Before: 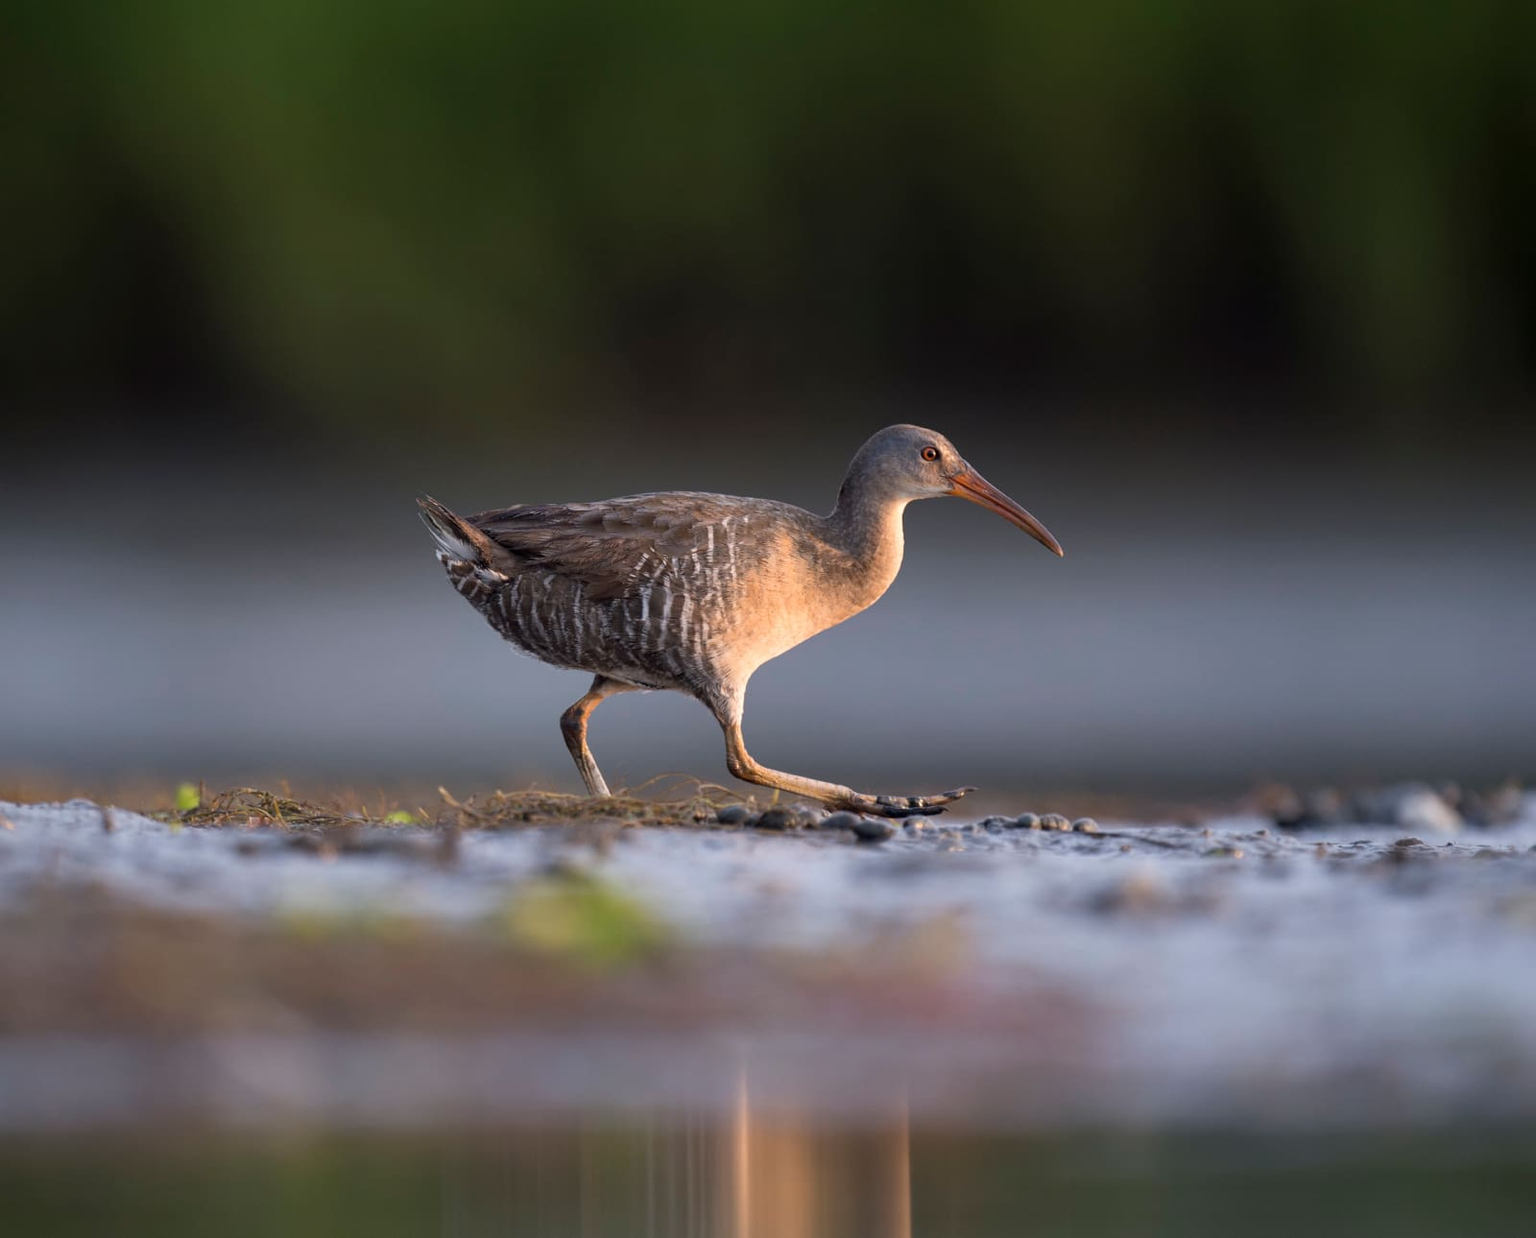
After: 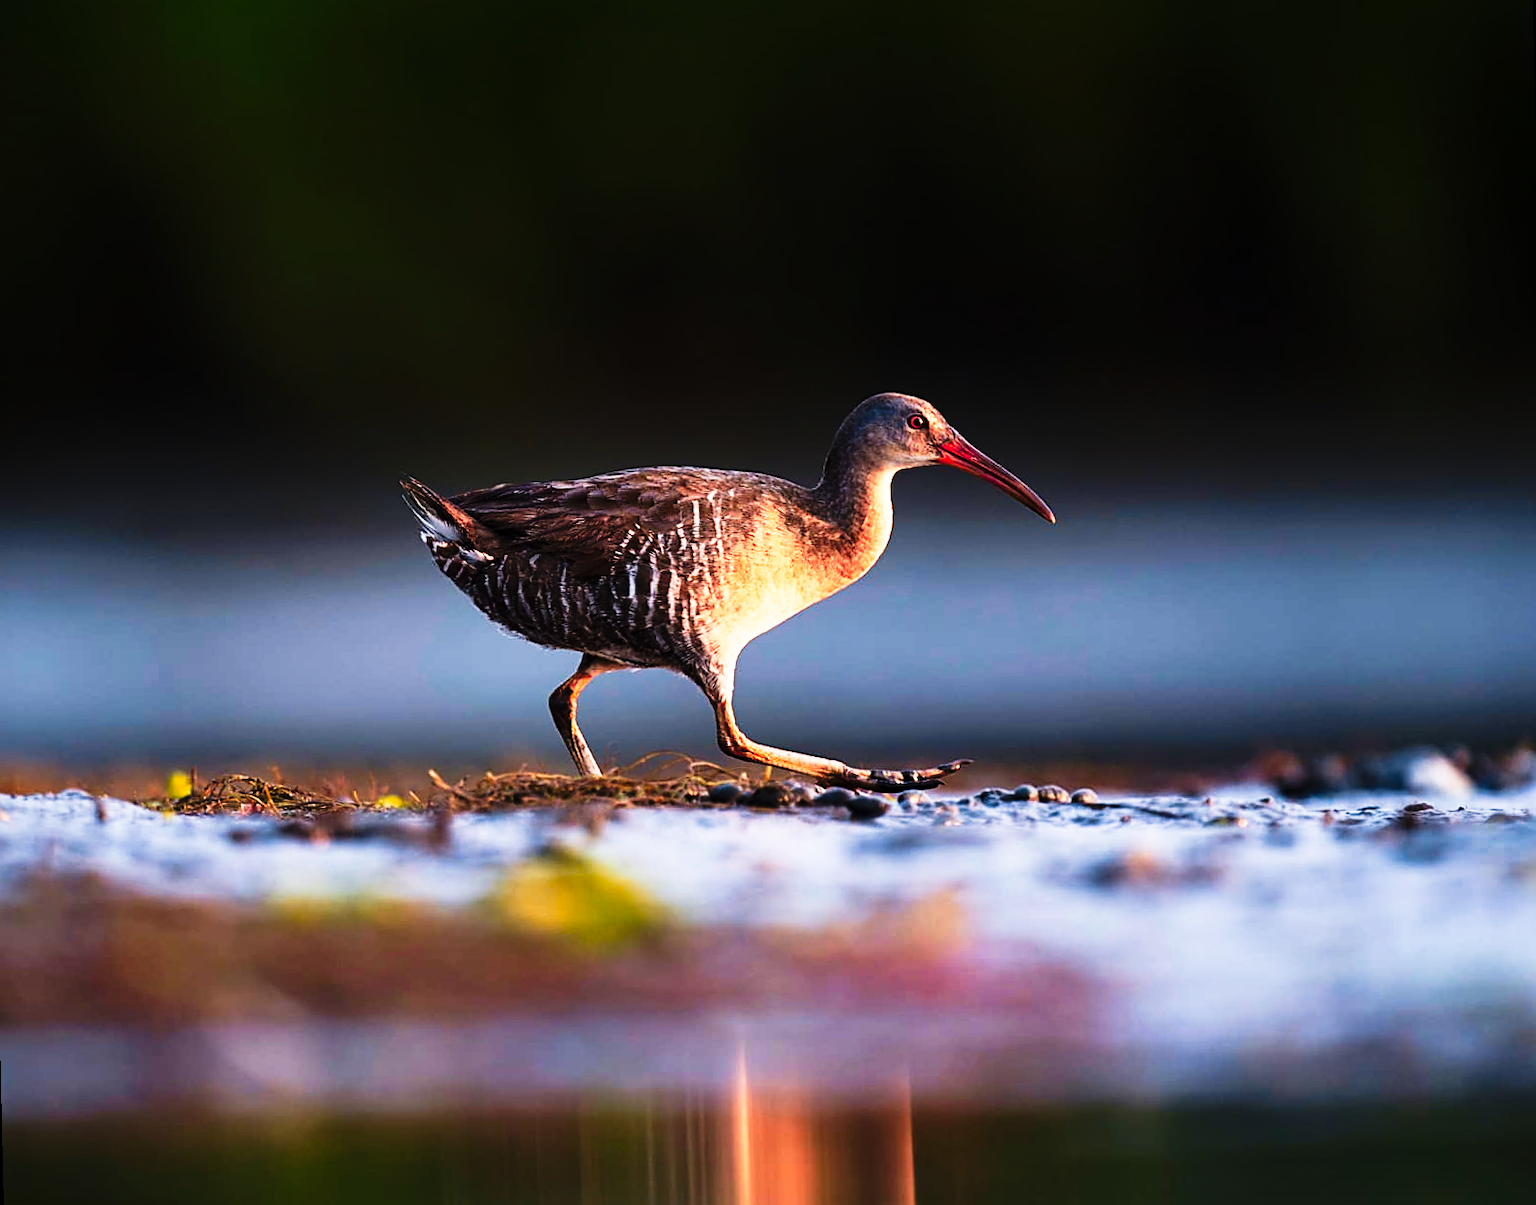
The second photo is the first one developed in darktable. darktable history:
sharpen: on, module defaults
tone curve: curves: ch0 [(0, 0) (0.003, 0.003) (0.011, 0.006) (0.025, 0.01) (0.044, 0.015) (0.069, 0.02) (0.1, 0.027) (0.136, 0.036) (0.177, 0.05) (0.224, 0.07) (0.277, 0.12) (0.335, 0.208) (0.399, 0.334) (0.468, 0.473) (0.543, 0.636) (0.623, 0.795) (0.709, 0.907) (0.801, 0.97) (0.898, 0.989) (1, 1)], preserve colors none
color zones: curves: ch1 [(0.239, 0.552) (0.75, 0.5)]; ch2 [(0.25, 0.462) (0.749, 0.457)], mix 25.94%
velvia: strength 27%
rotate and perspective: rotation -1.32°, lens shift (horizontal) -0.031, crop left 0.015, crop right 0.985, crop top 0.047, crop bottom 0.982
